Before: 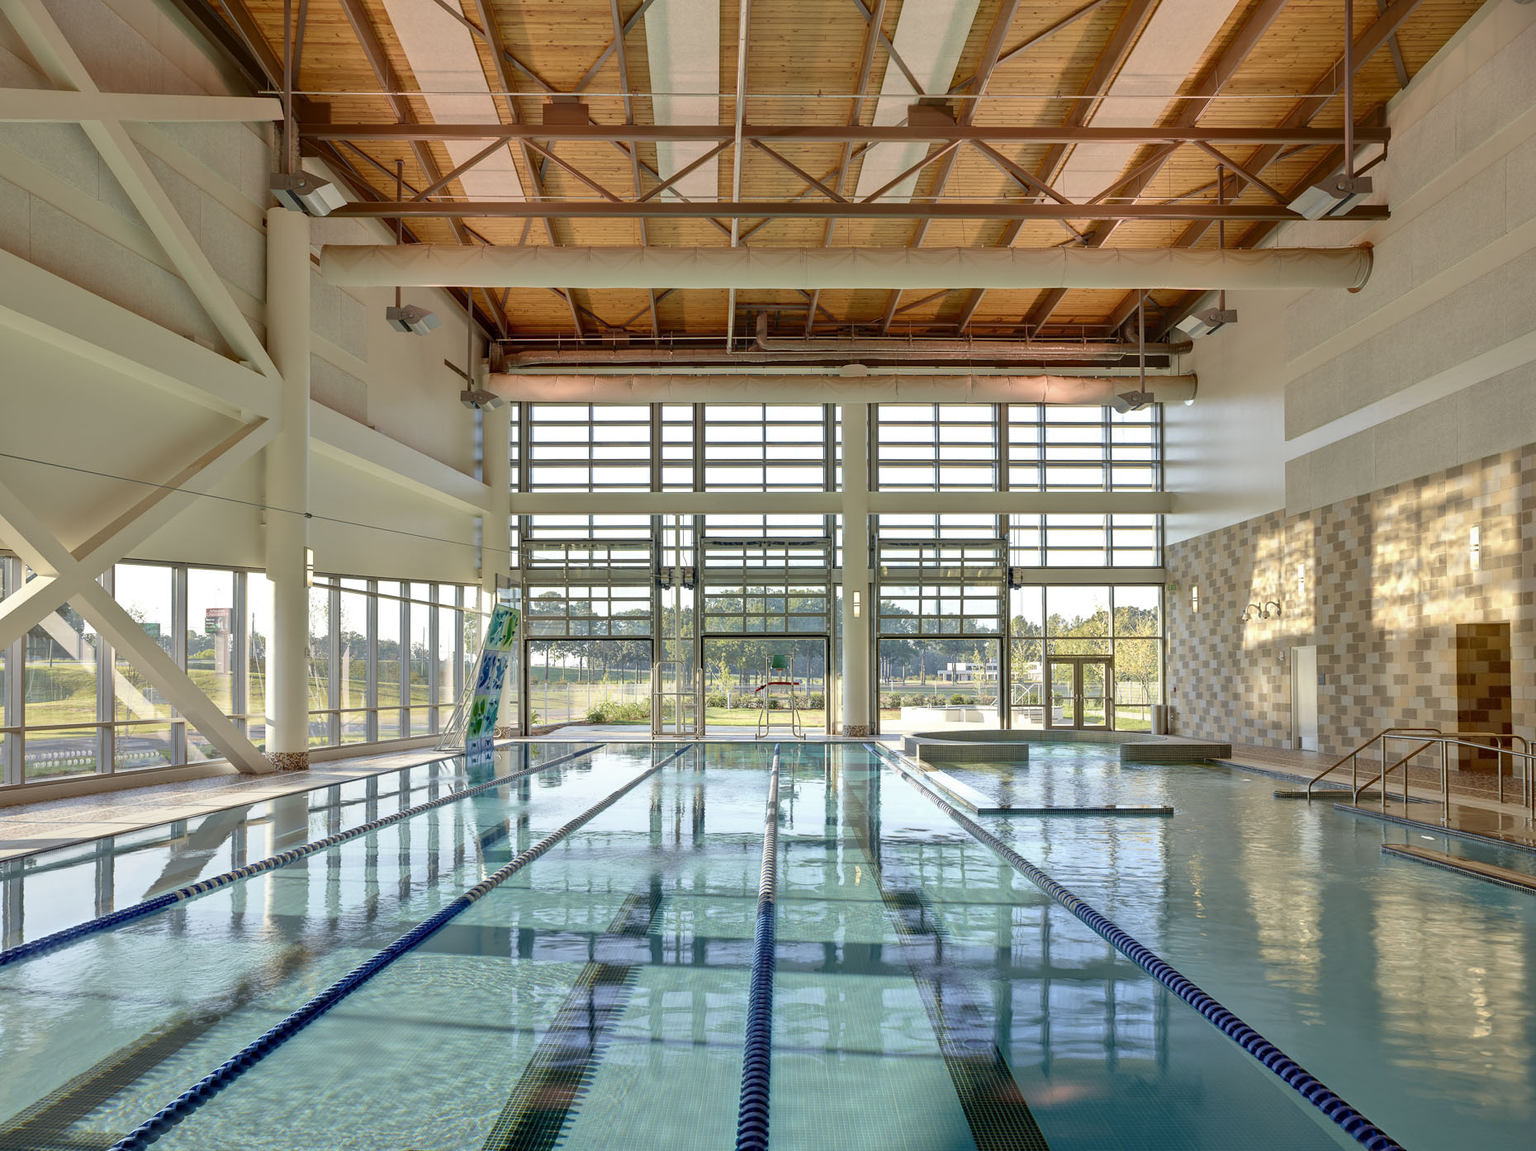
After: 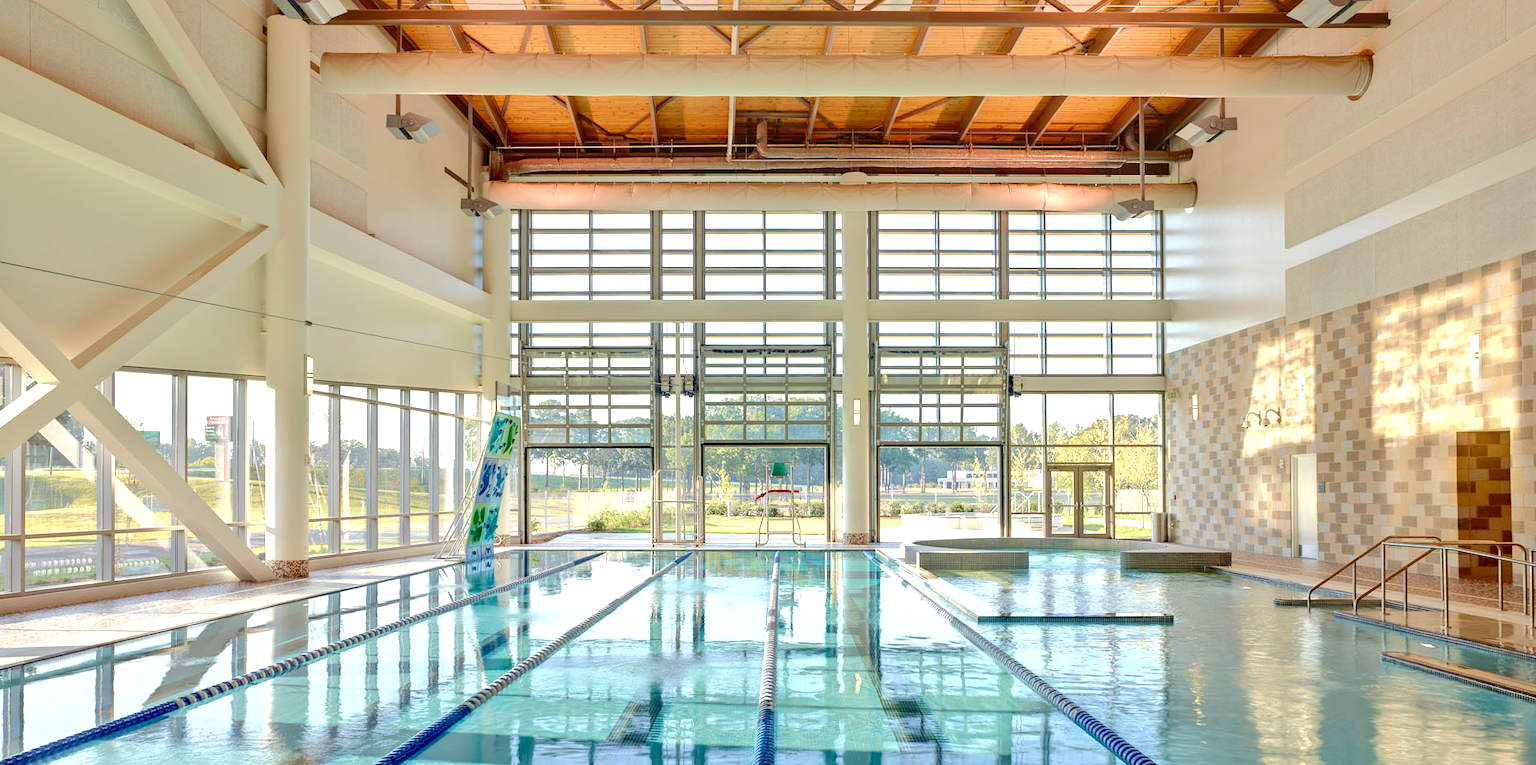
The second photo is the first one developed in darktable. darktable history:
base curve: curves: ch0 [(0, 0) (0.262, 0.32) (0.722, 0.705) (1, 1)]
exposure: exposure 0.6 EV, compensate highlight preservation false
crop: top 16.727%, bottom 16.727%
shadows and highlights: shadows 62.66, white point adjustment 0.37, highlights -34.44, compress 83.82%
